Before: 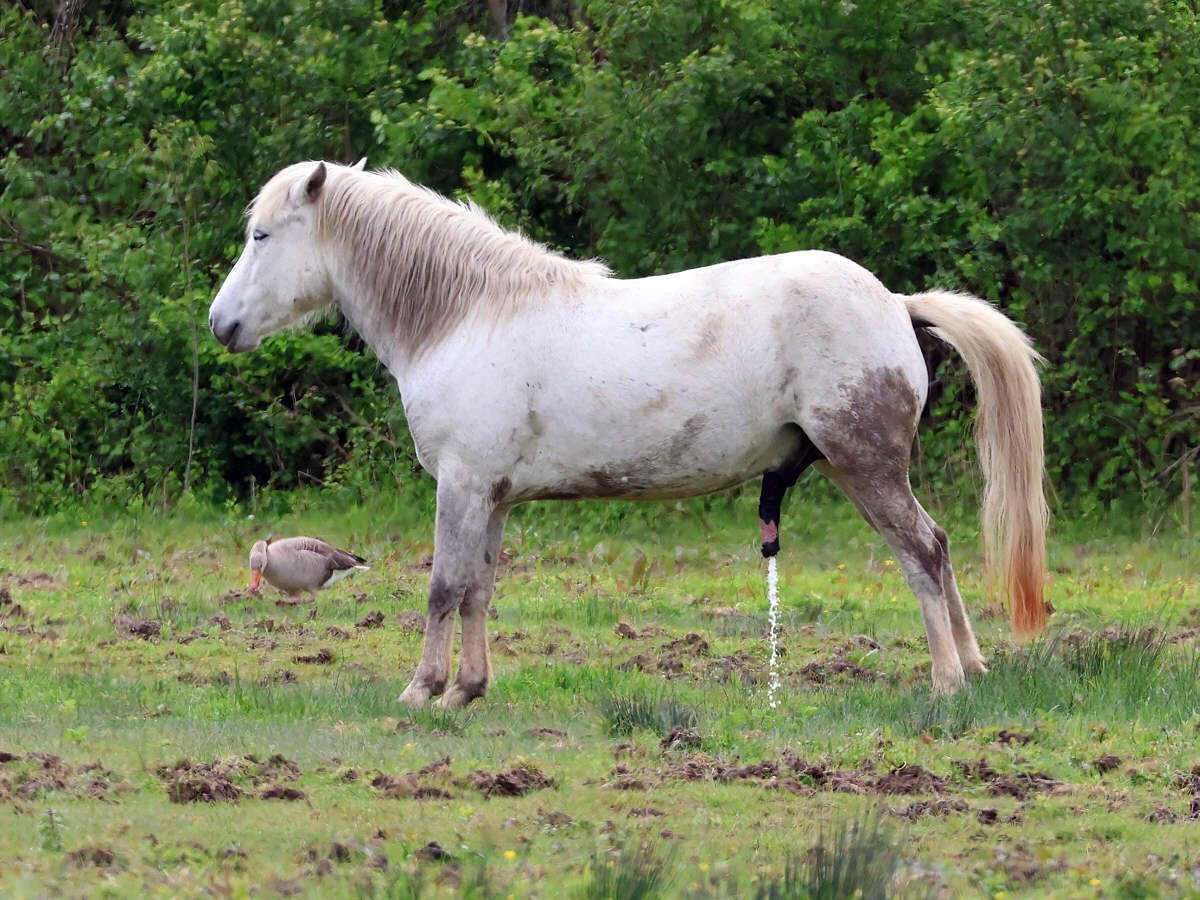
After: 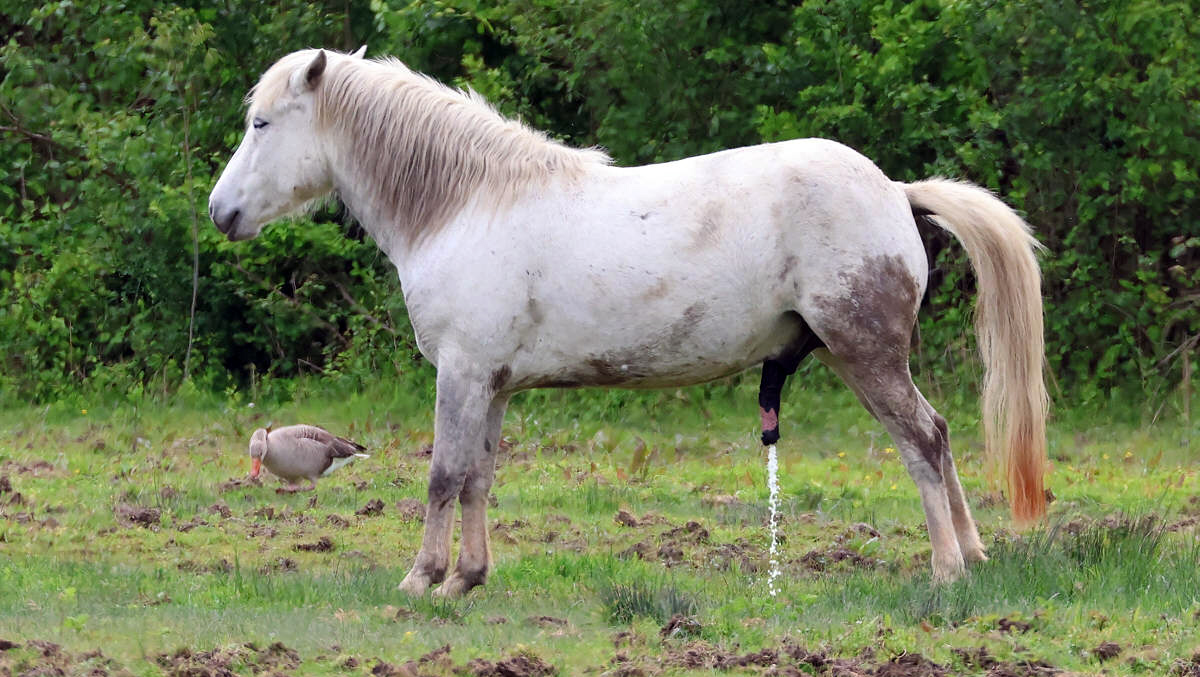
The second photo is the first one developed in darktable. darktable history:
crop and rotate: top 12.453%, bottom 12.311%
